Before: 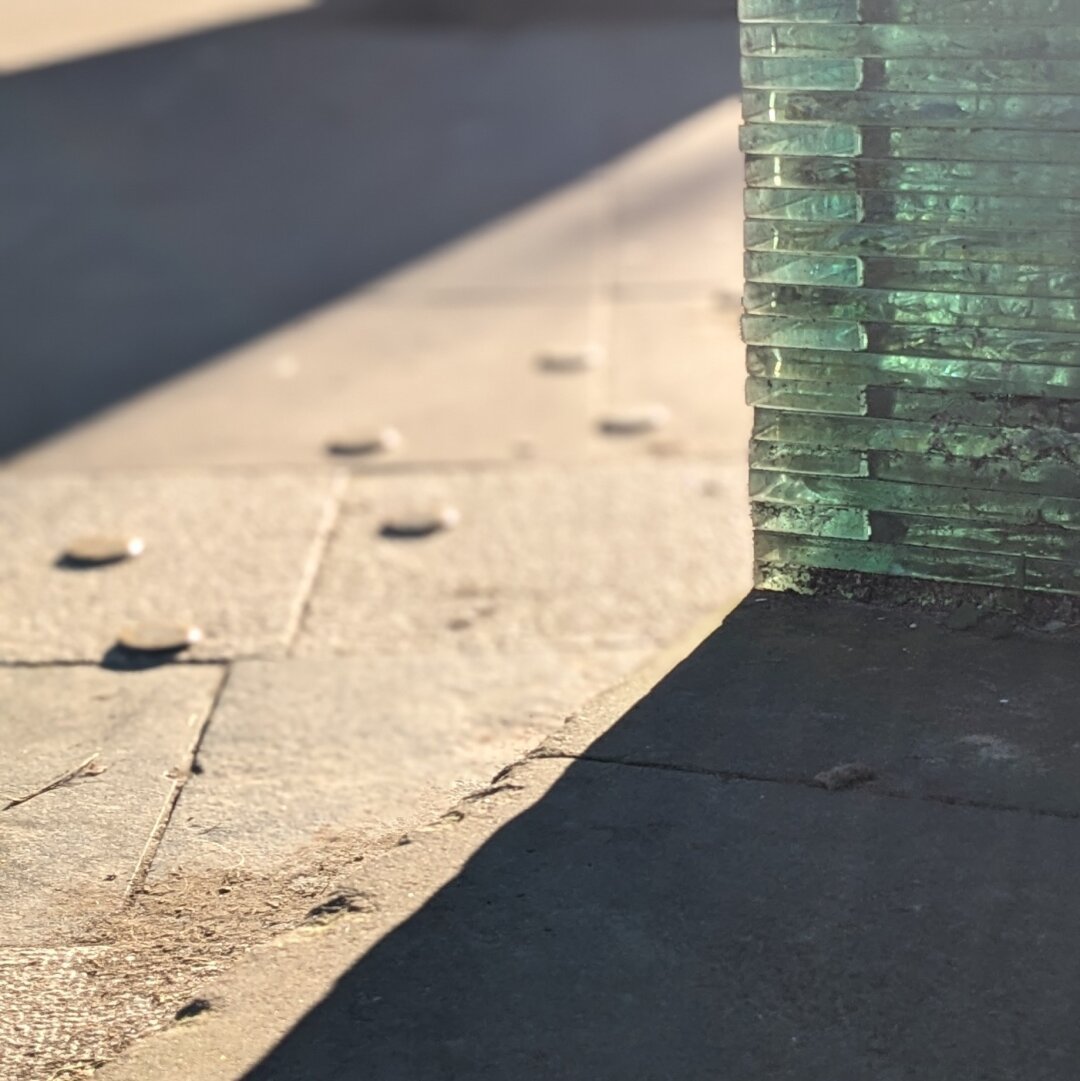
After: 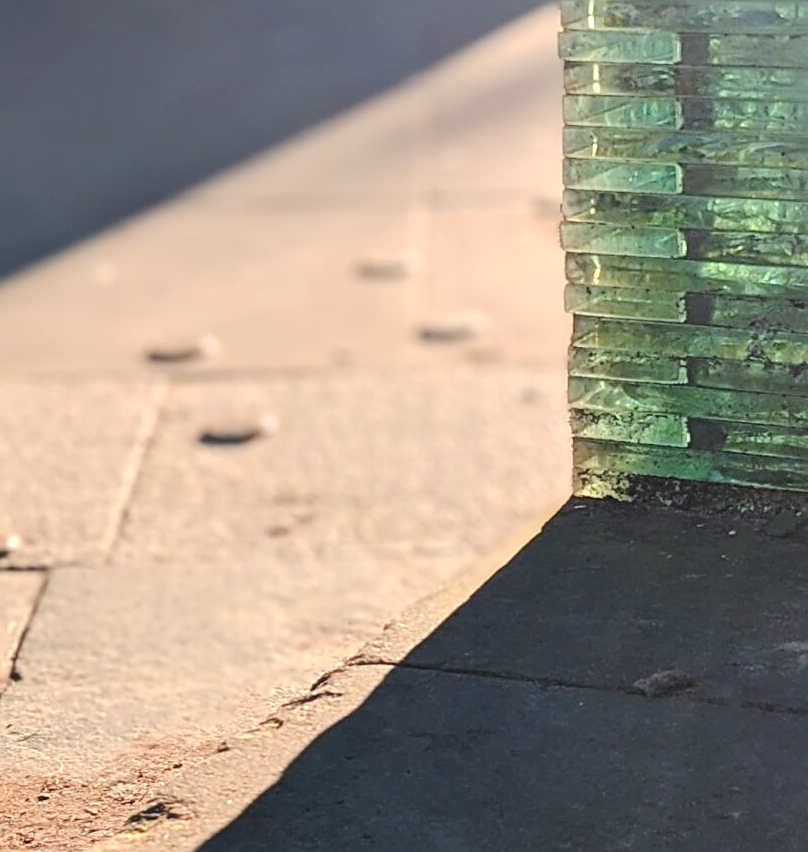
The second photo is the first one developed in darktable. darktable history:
color zones: curves: ch1 [(0.24, 0.634) (0.75, 0.5)]; ch2 [(0.253, 0.437) (0.745, 0.491)], mix 102.12%
tone curve: curves: ch0 [(0, 0) (0.003, 0.054) (0.011, 0.058) (0.025, 0.069) (0.044, 0.087) (0.069, 0.1) (0.1, 0.123) (0.136, 0.152) (0.177, 0.183) (0.224, 0.234) (0.277, 0.291) (0.335, 0.367) (0.399, 0.441) (0.468, 0.524) (0.543, 0.6) (0.623, 0.673) (0.709, 0.744) (0.801, 0.812) (0.898, 0.89) (1, 1)], preserve colors none
sharpen: on, module defaults
crop: left 16.768%, top 8.653%, right 8.362%, bottom 12.485%
